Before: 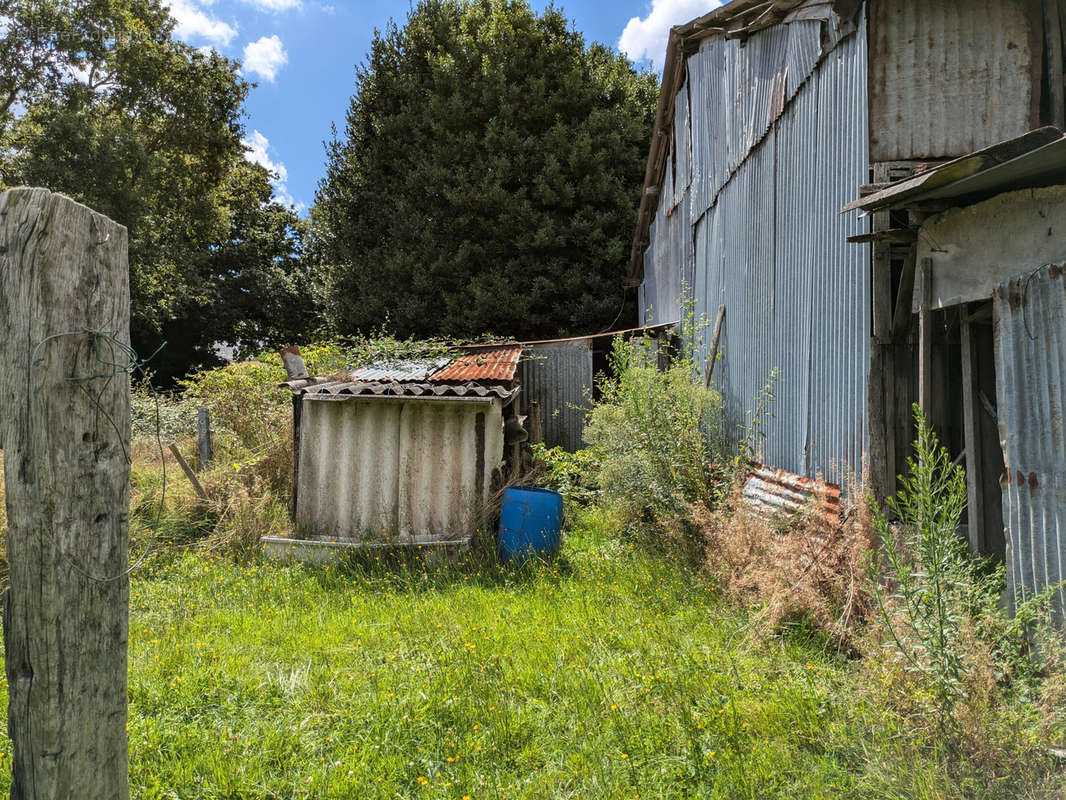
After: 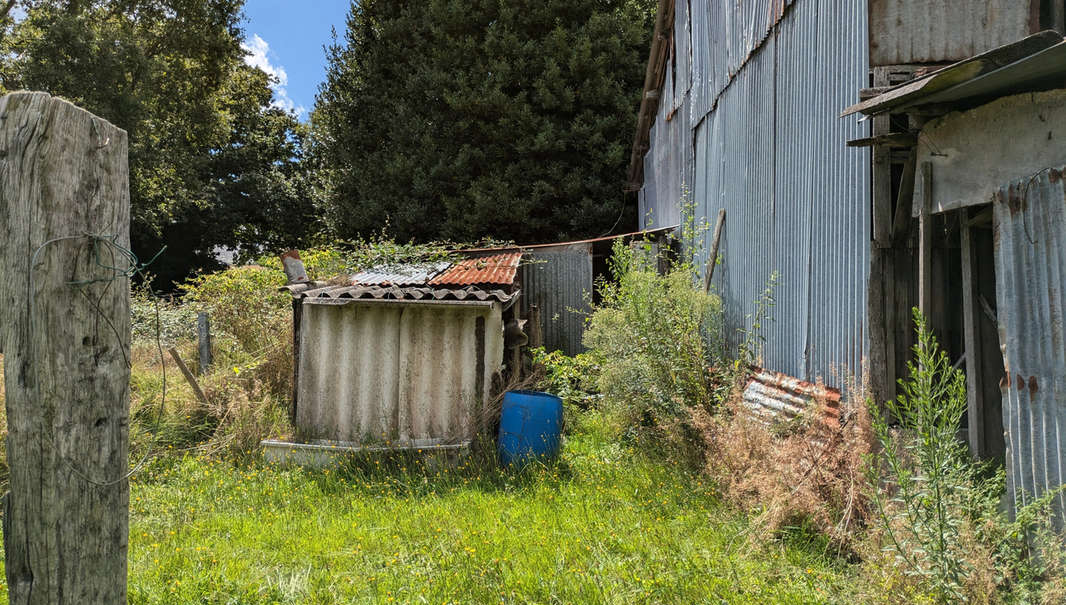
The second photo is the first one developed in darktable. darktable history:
tone equalizer: edges refinement/feathering 500, mask exposure compensation -1.24 EV, preserve details no
crop and rotate: top 12.084%, bottom 12.18%
color calibration: illuminant same as pipeline (D50), adaptation XYZ, x 0.346, y 0.359, temperature 5007.76 K
